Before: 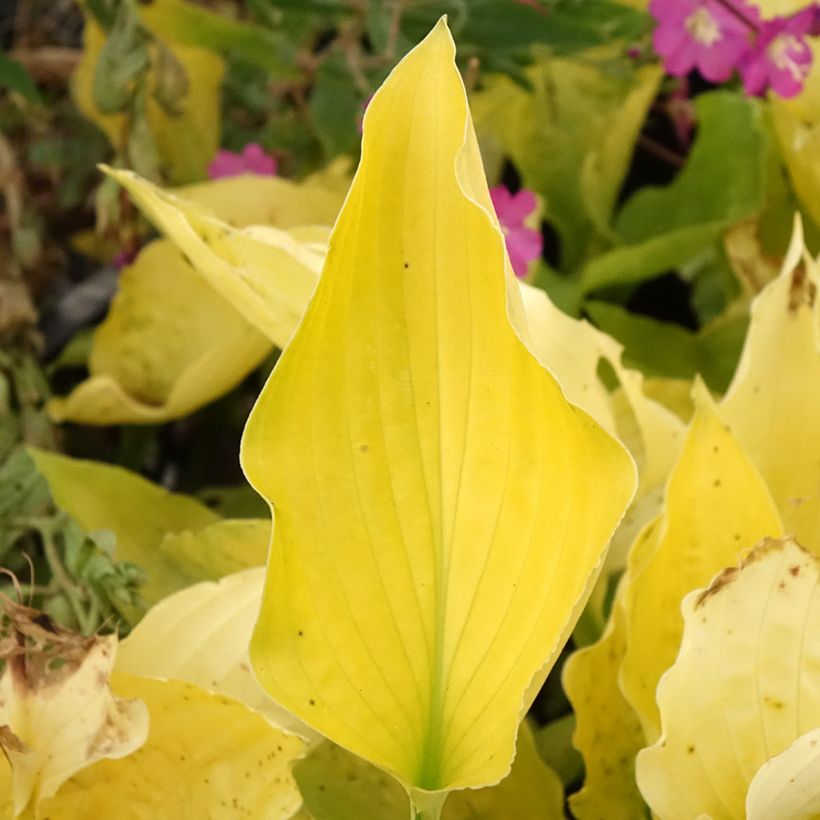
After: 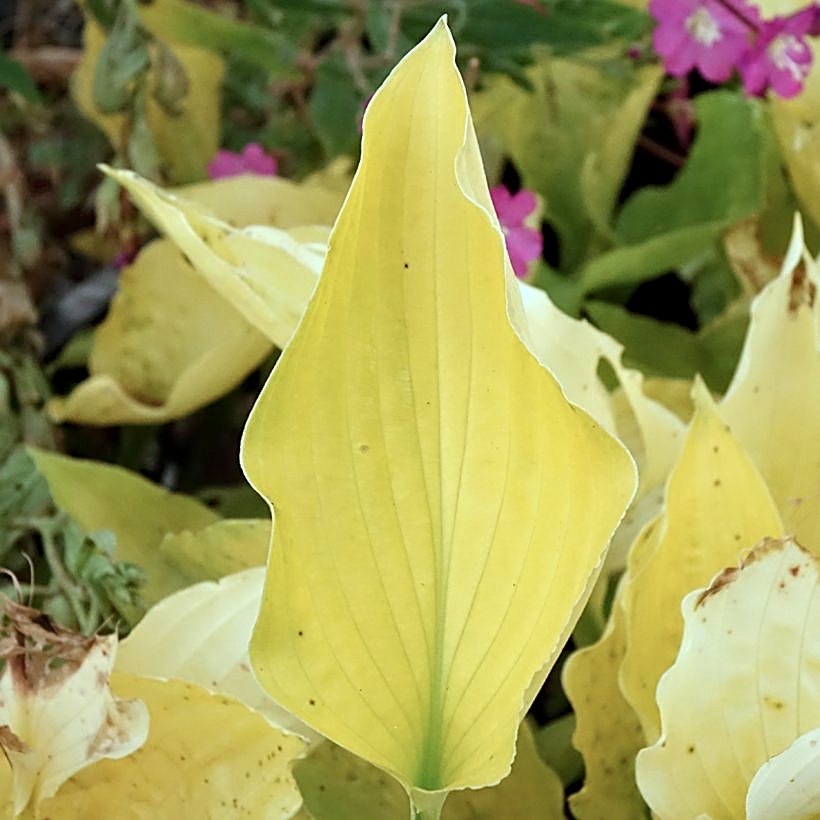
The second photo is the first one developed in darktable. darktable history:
sharpen: amount 0.6
color correction: highlights a* -9.35, highlights b* -23.15
contrast equalizer: octaves 7, y [[0.6 ×6], [0.55 ×6], [0 ×6], [0 ×6], [0 ×6]], mix 0.3
